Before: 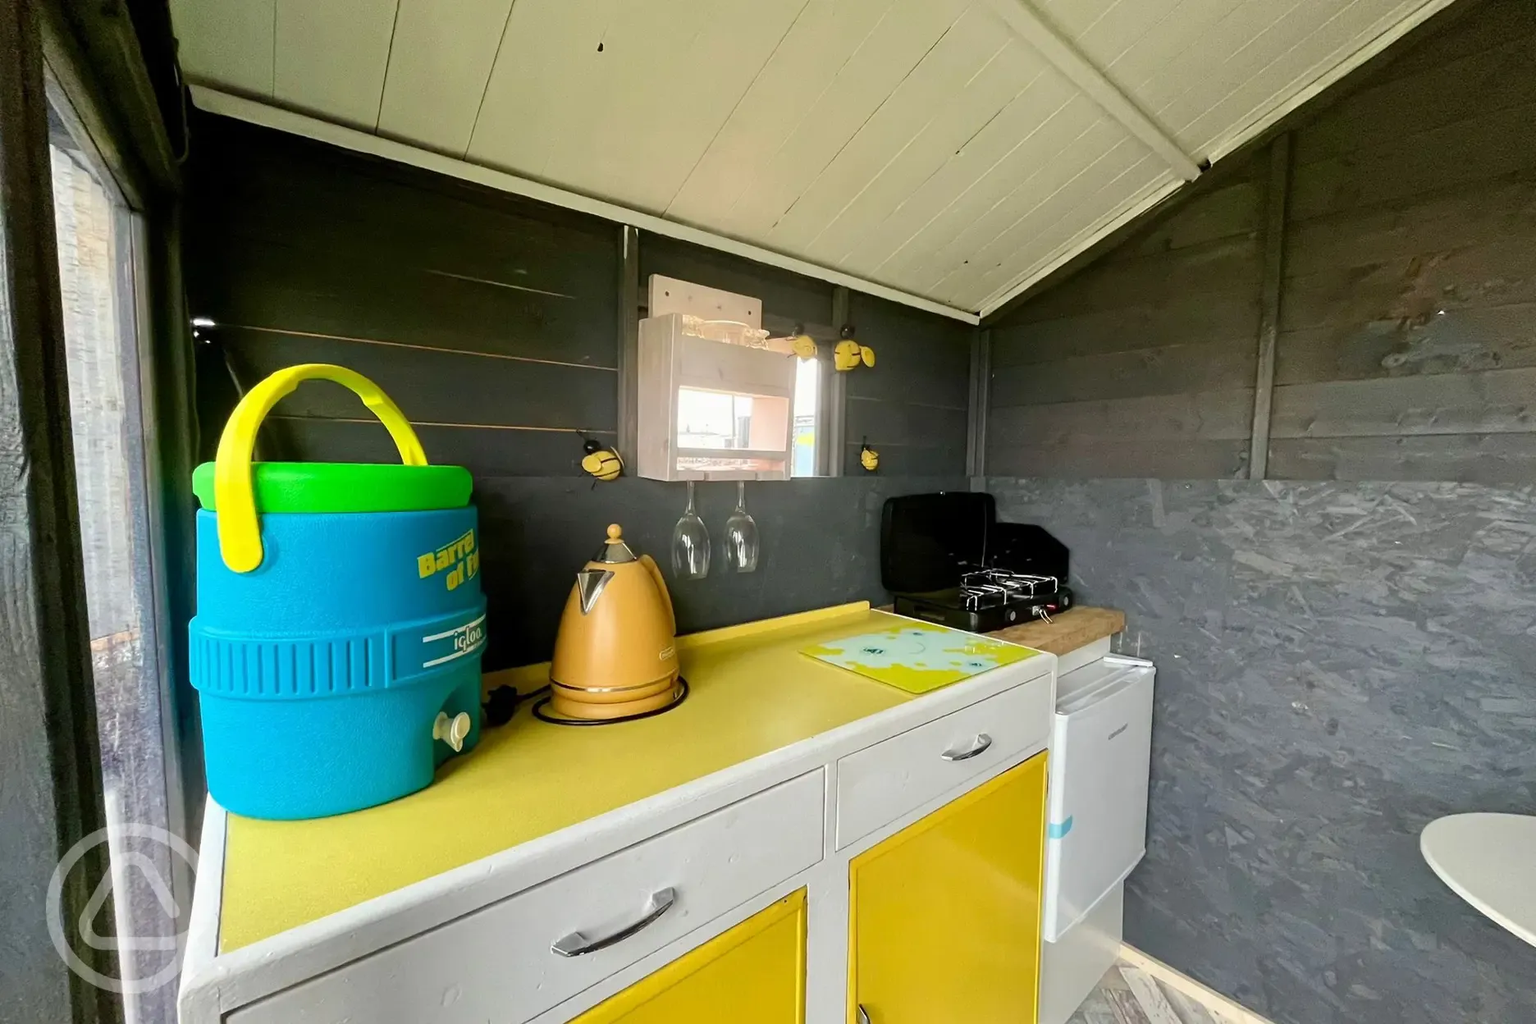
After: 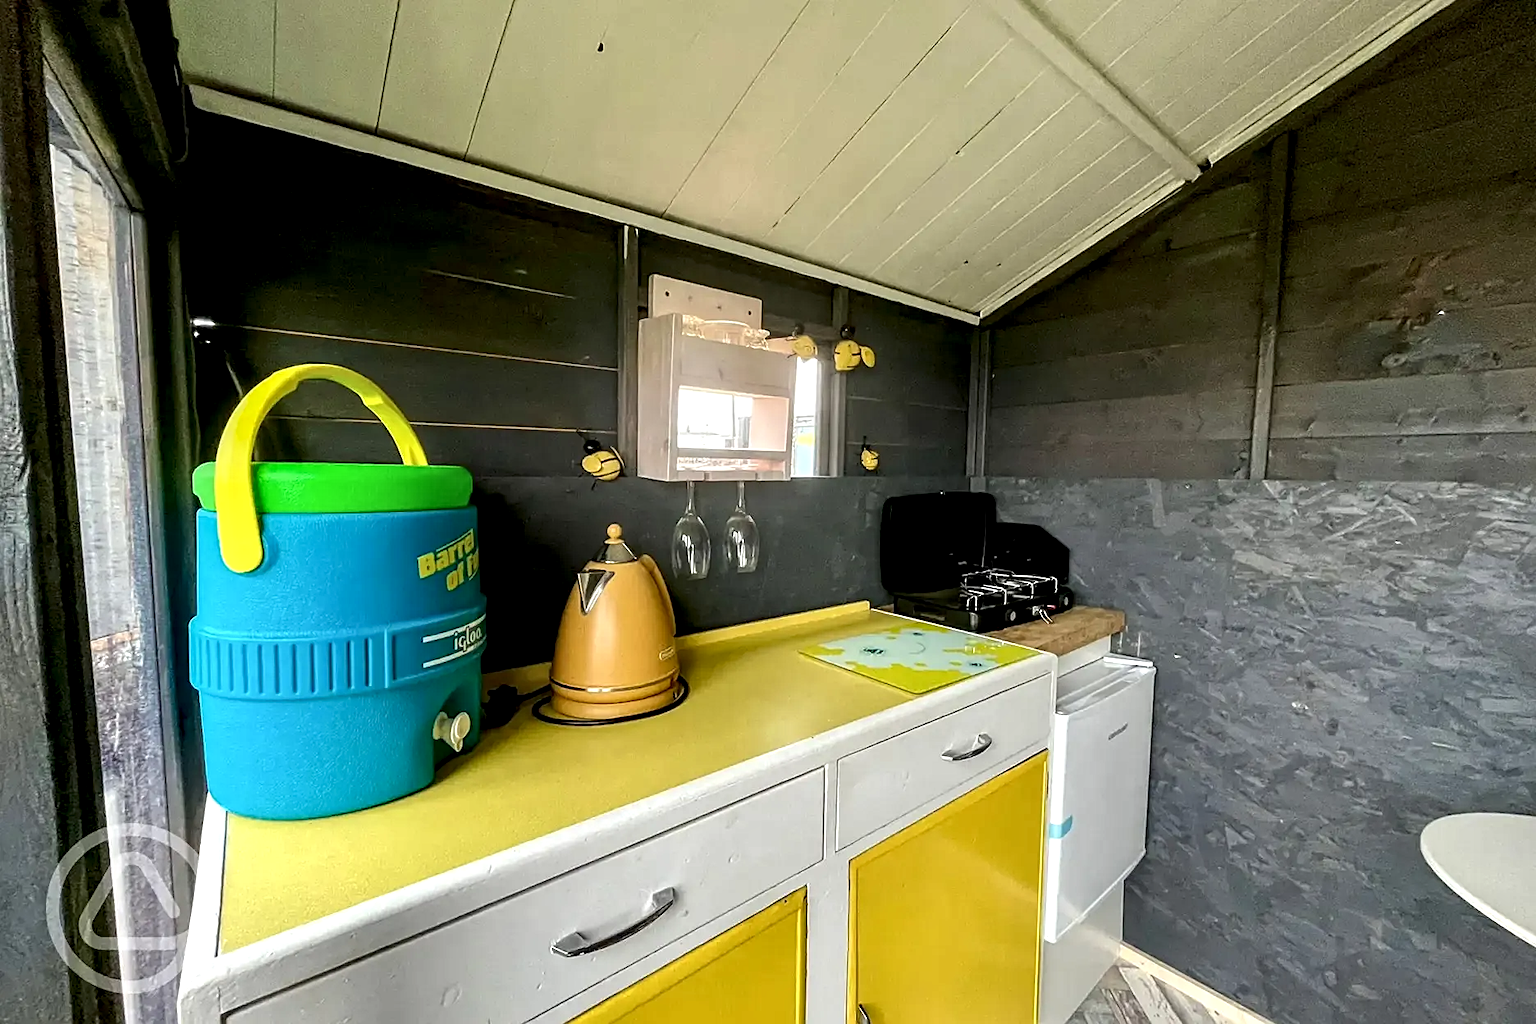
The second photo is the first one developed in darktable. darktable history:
local contrast: highlights 60%, shadows 63%, detail 160%
sharpen: on, module defaults
